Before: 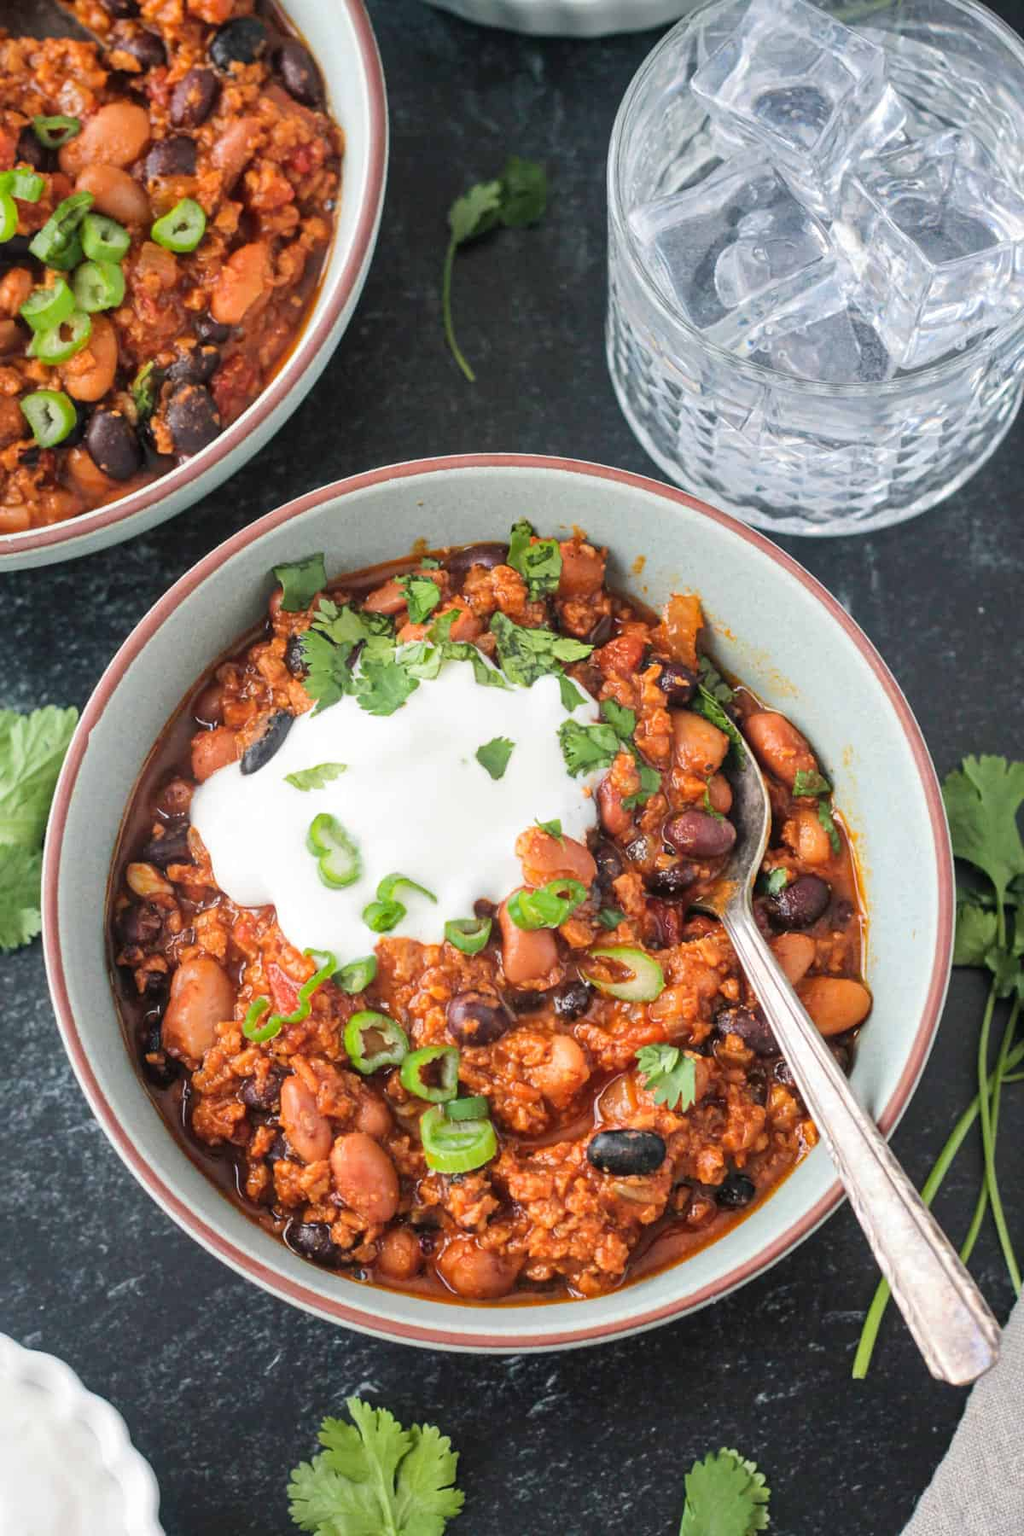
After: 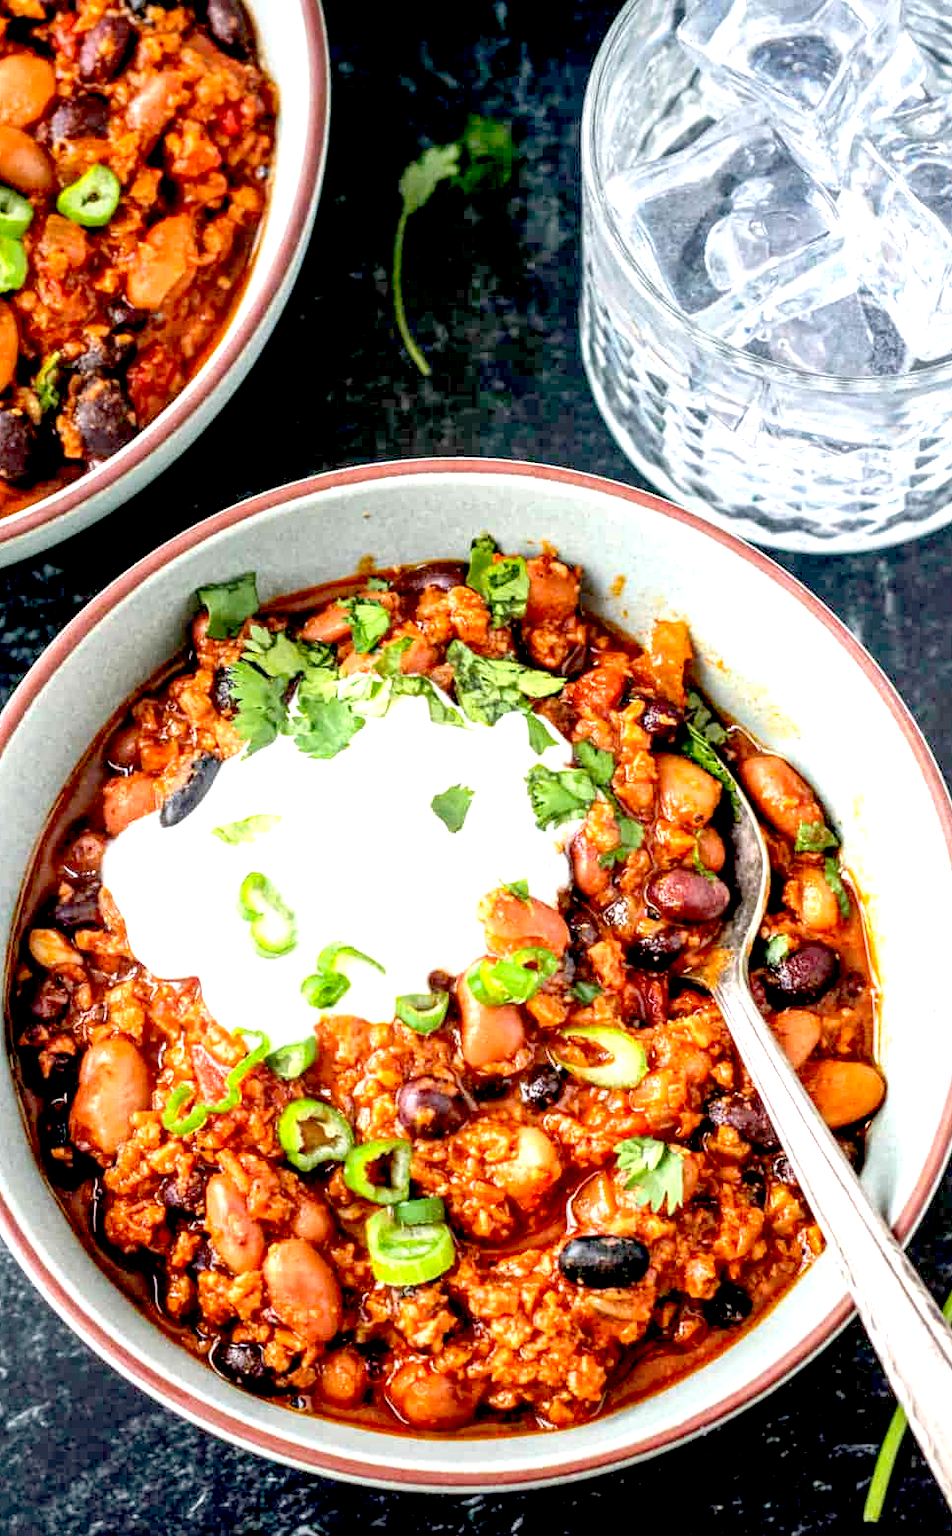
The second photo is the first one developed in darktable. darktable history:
exposure: black level correction 0.035, exposure 0.91 EV, compensate highlight preservation false
crop: left 9.941%, top 3.647%, right 9.211%, bottom 9.378%
local contrast: detail 130%
